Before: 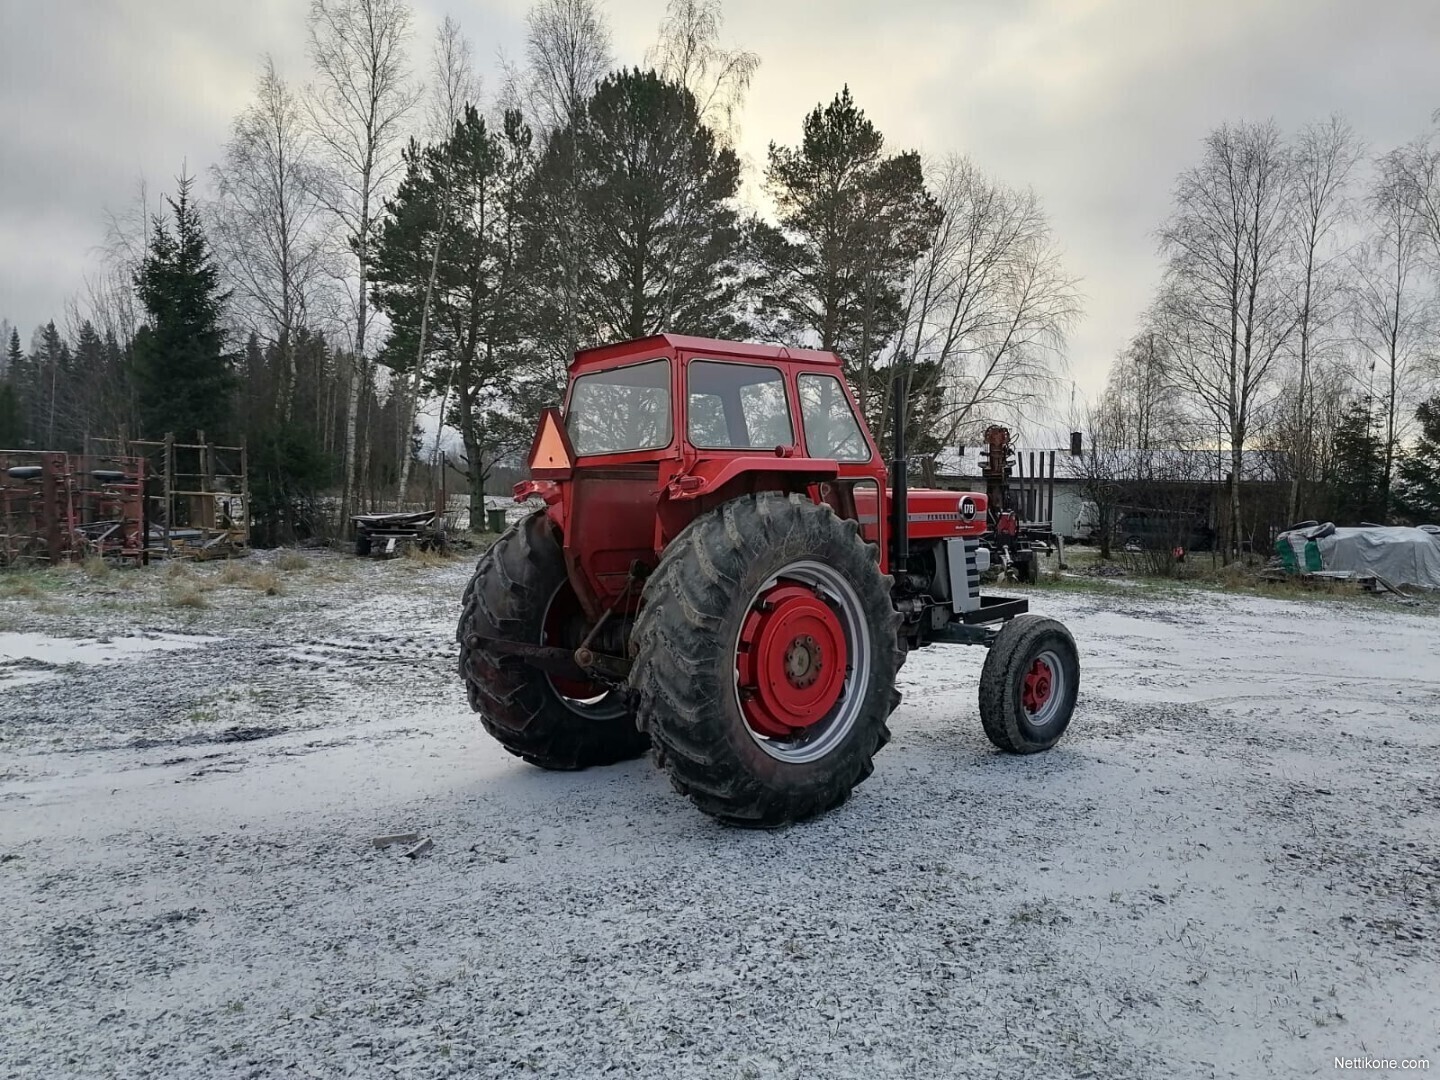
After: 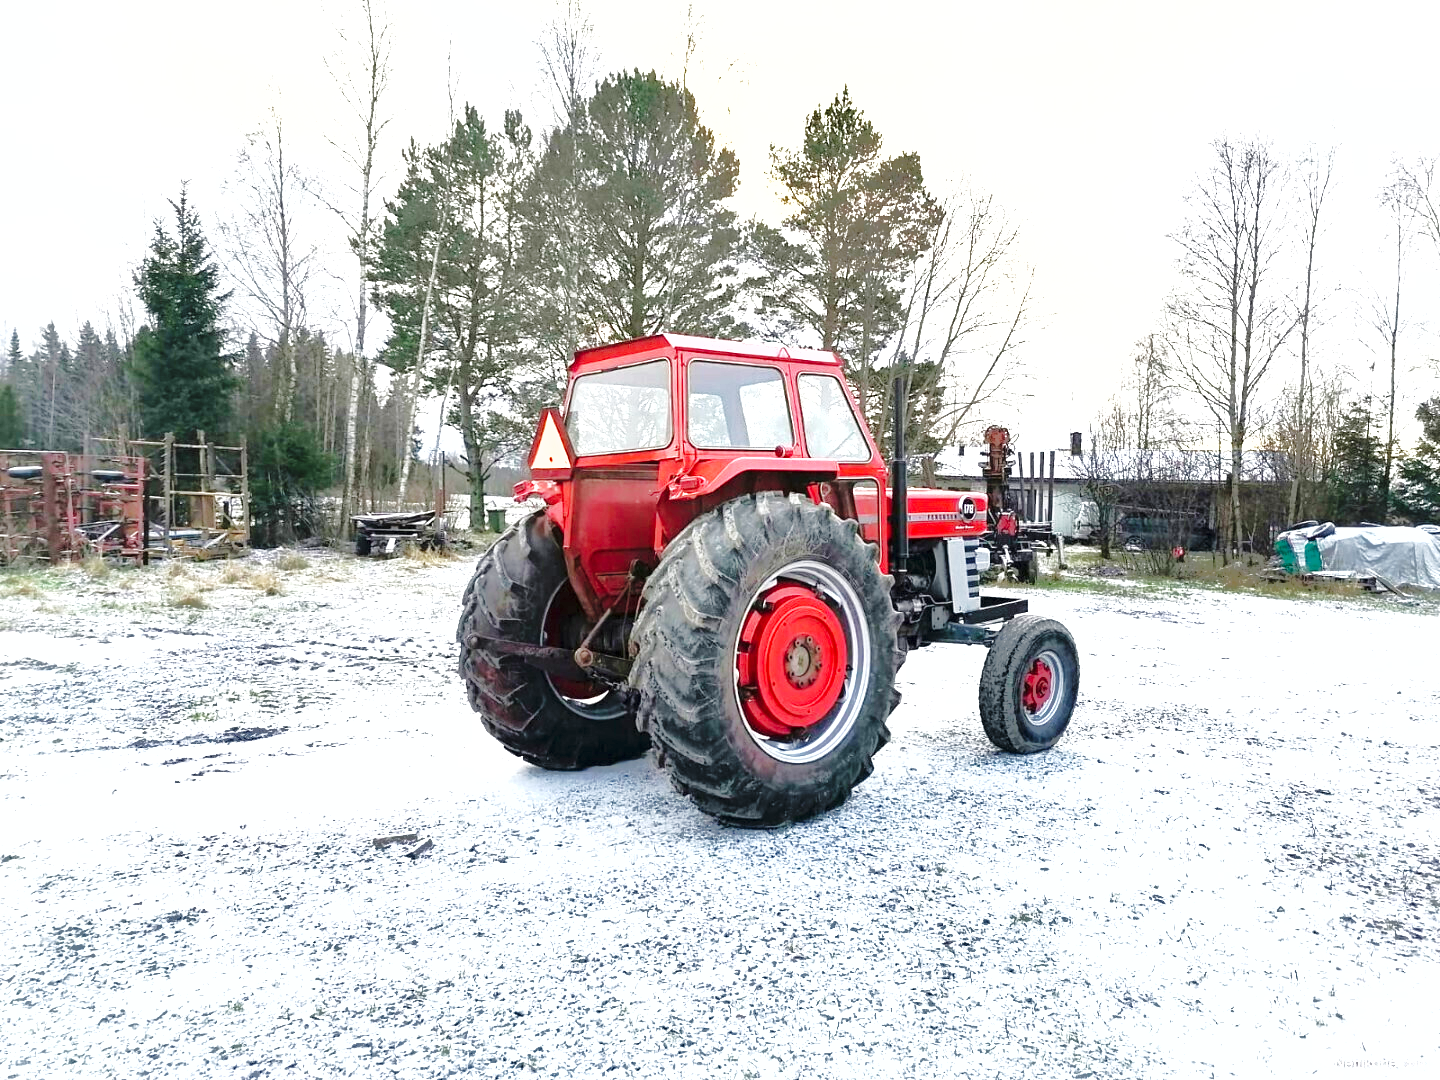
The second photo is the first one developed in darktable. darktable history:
shadows and highlights: shadows 39.32, highlights -60.08
exposure: exposure 2 EV, compensate highlight preservation false
base curve: curves: ch0 [(0, 0) (0.036, 0.025) (0.121, 0.166) (0.206, 0.329) (0.605, 0.79) (1, 1)], preserve colors none
